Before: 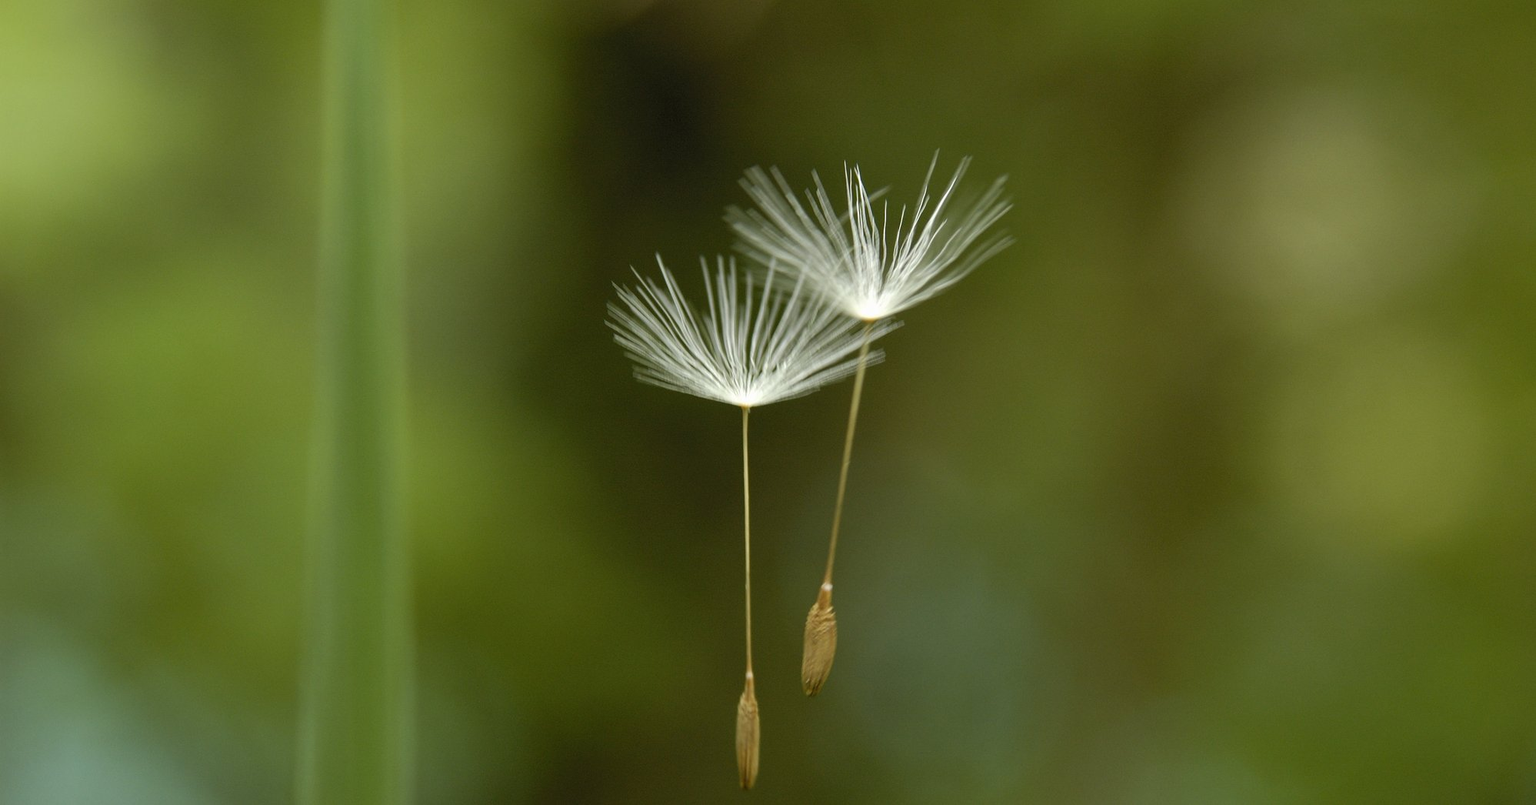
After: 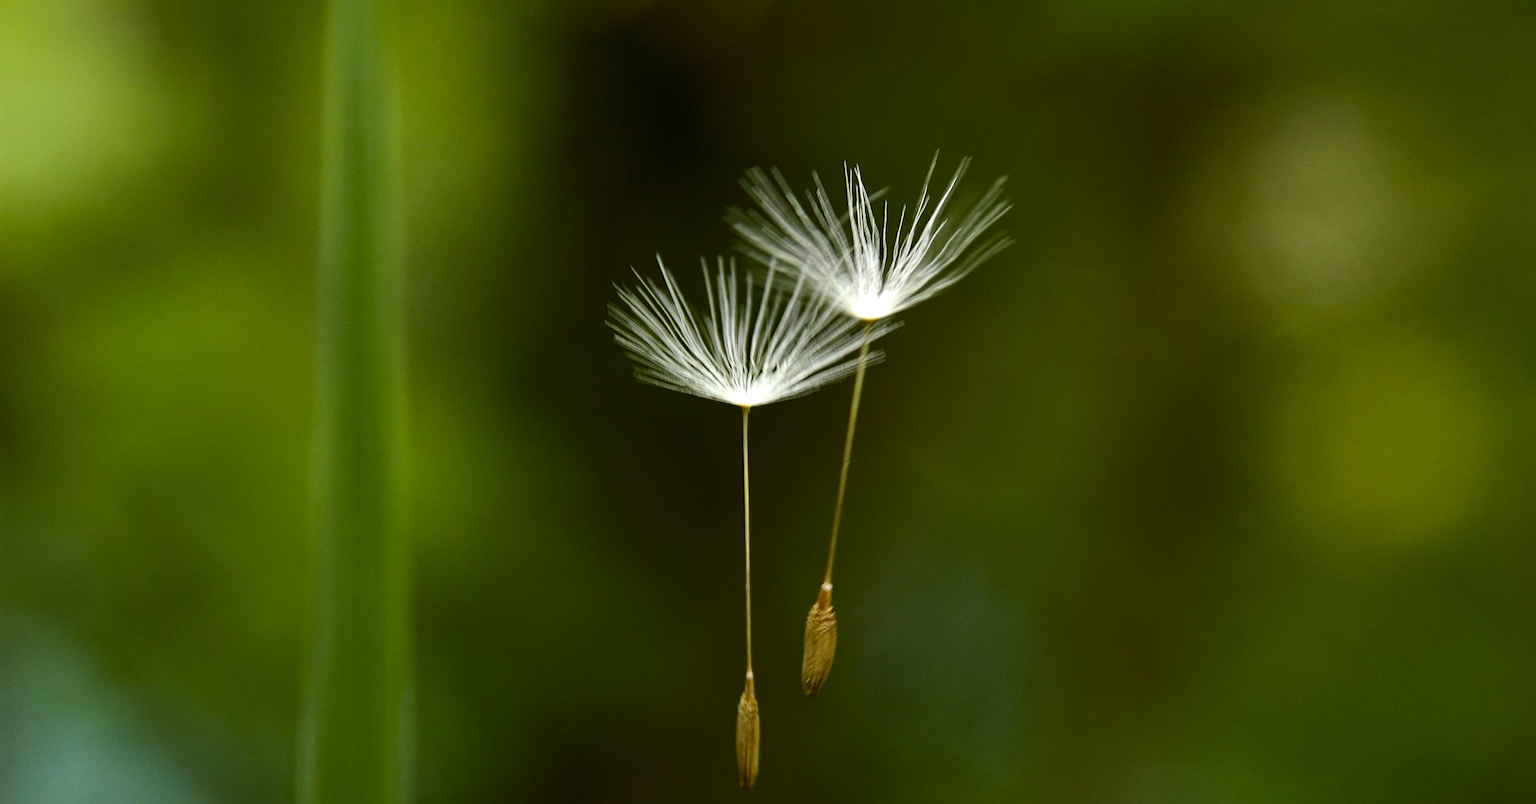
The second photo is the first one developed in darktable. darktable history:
contrast brightness saturation: contrast 0.19, brightness -0.11, saturation 0.21
haze removal: compatibility mode true, adaptive false
